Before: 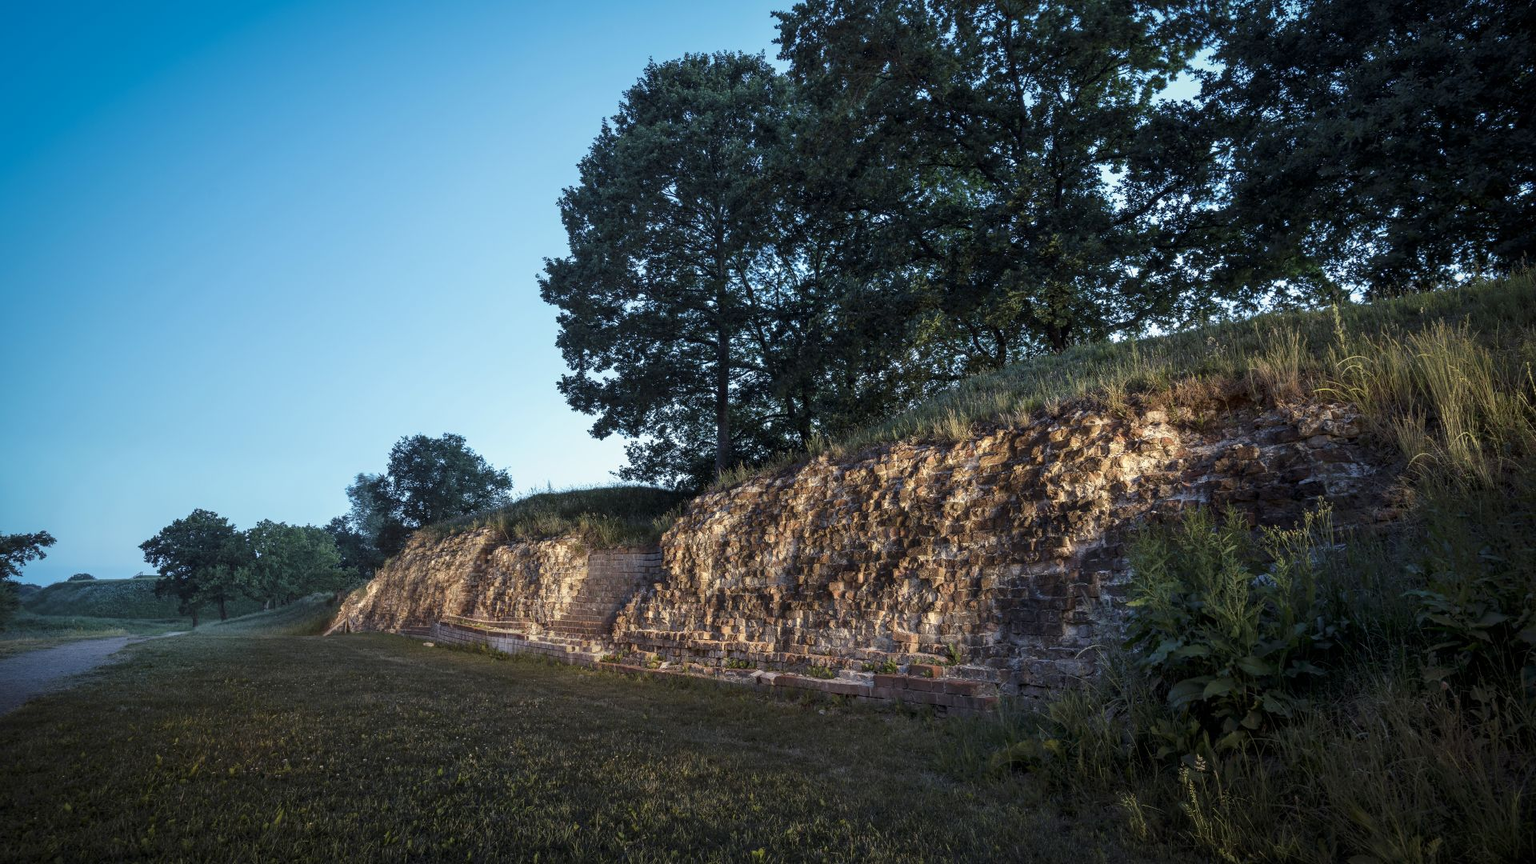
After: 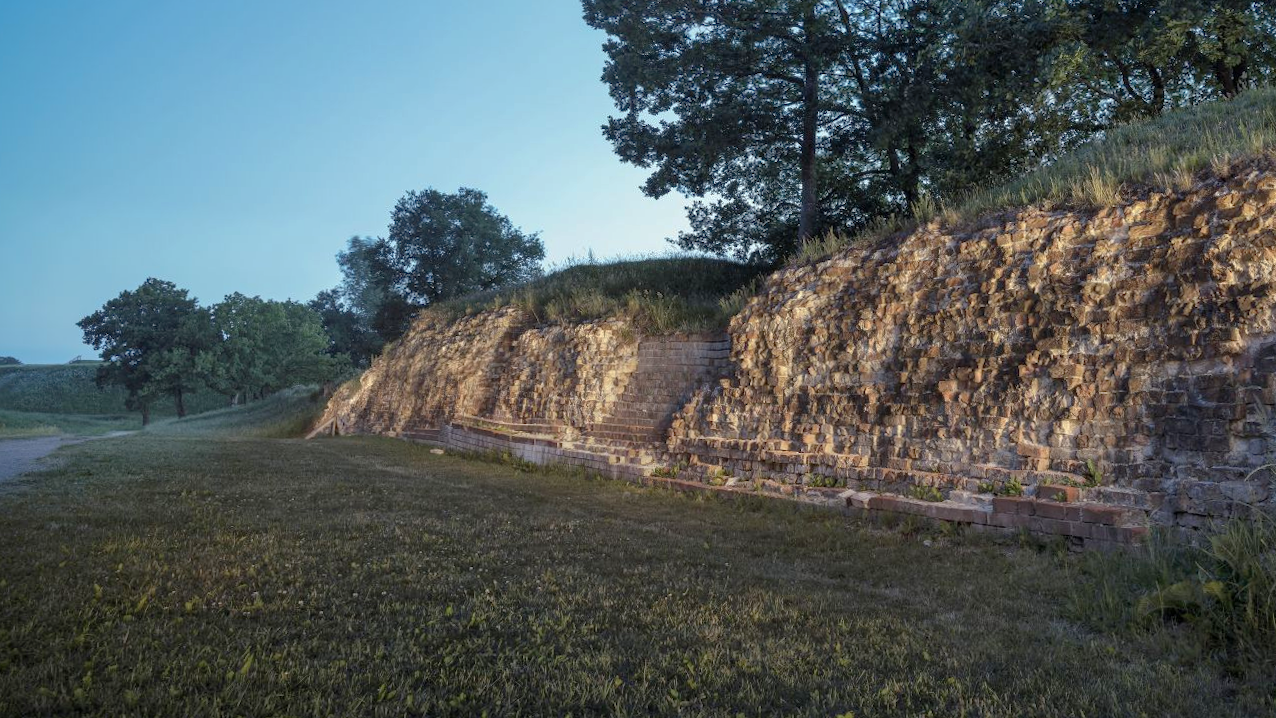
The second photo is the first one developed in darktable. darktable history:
shadows and highlights: on, module defaults
crop and rotate: angle -0.82°, left 3.85%, top 31.828%, right 27.992%
